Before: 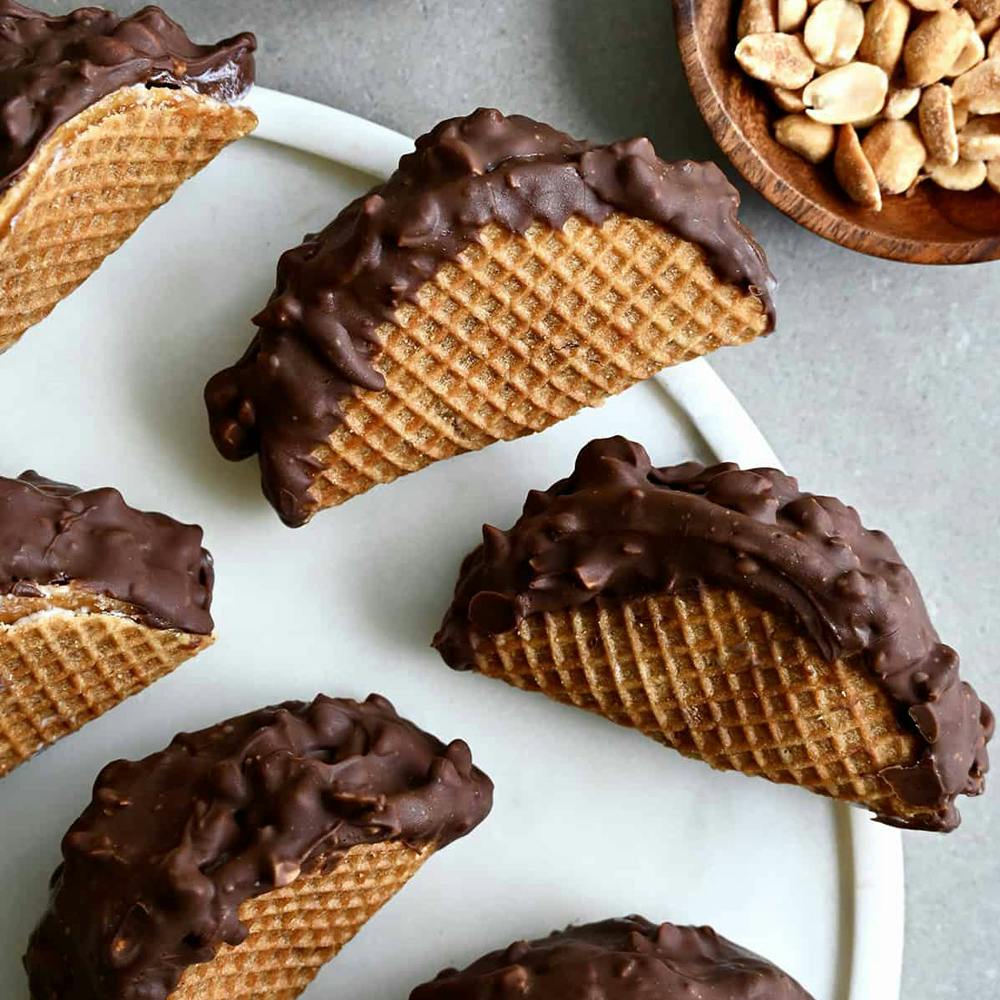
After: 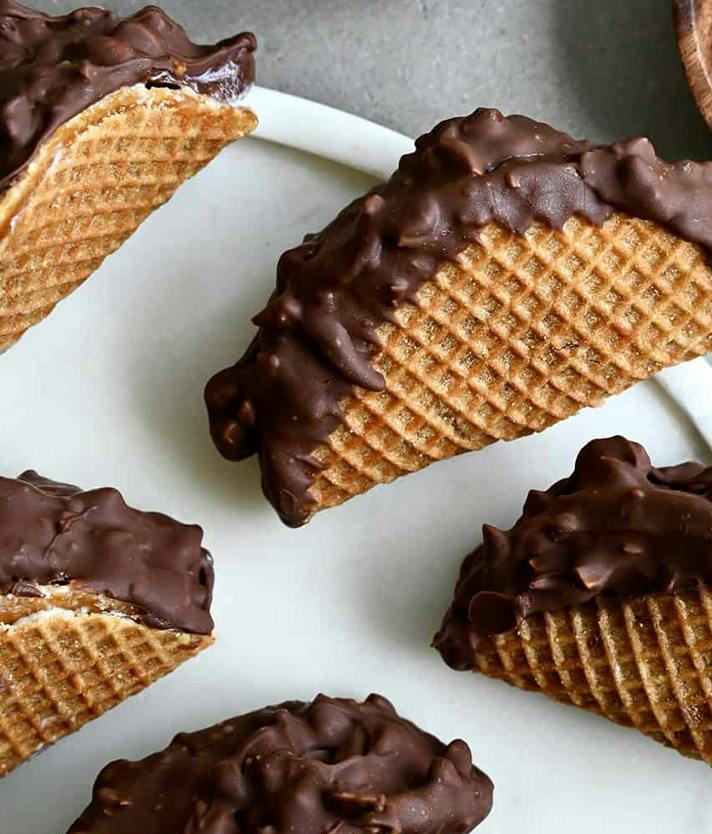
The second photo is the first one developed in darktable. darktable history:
crop: right 28.761%, bottom 16.552%
